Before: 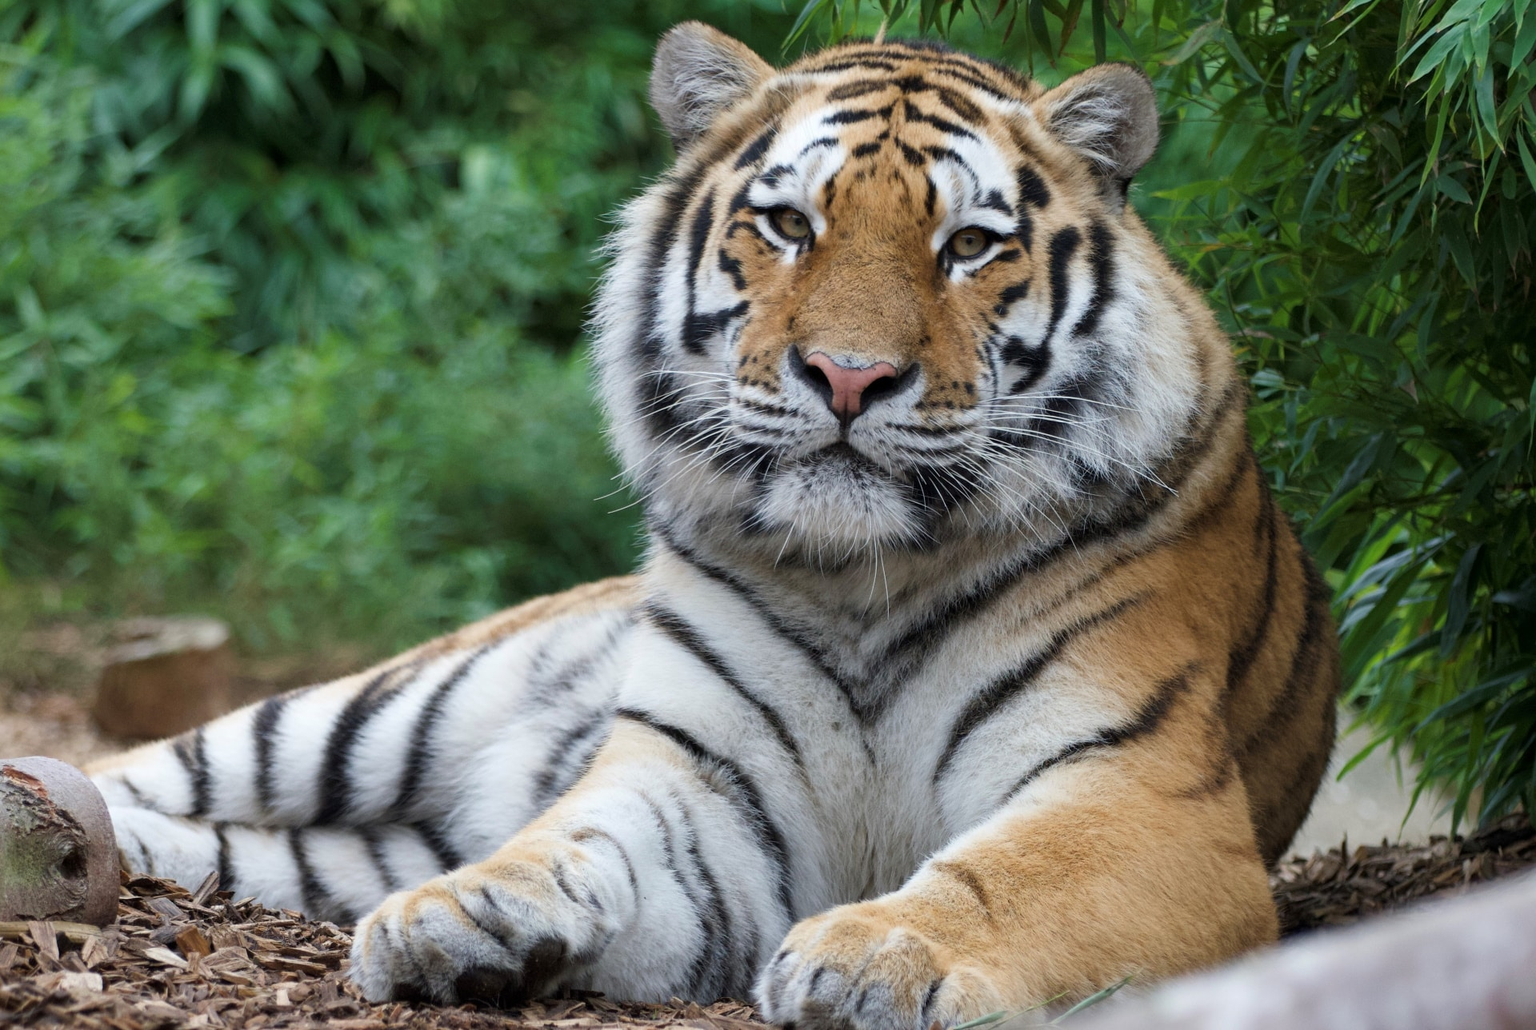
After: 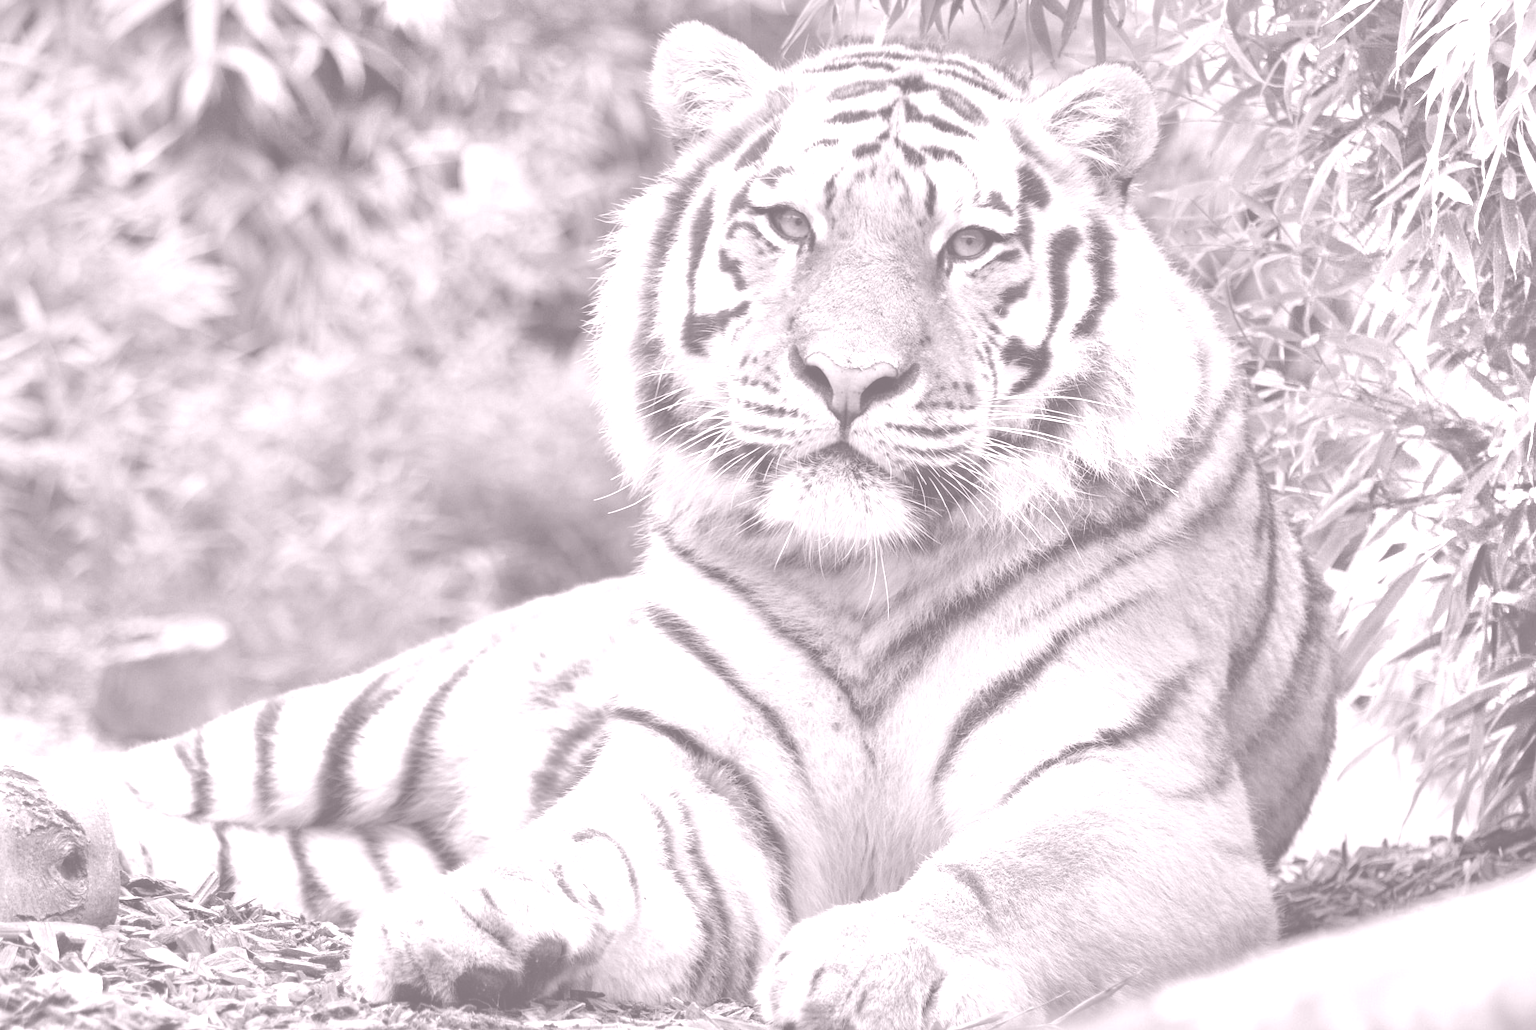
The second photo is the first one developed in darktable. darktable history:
shadows and highlights: radius 123.98, shadows 100, white point adjustment -3, highlights -100, highlights color adjustment 89.84%, soften with gaussian
colorize: hue 25.2°, saturation 83%, source mix 82%, lightness 79%, version 1
